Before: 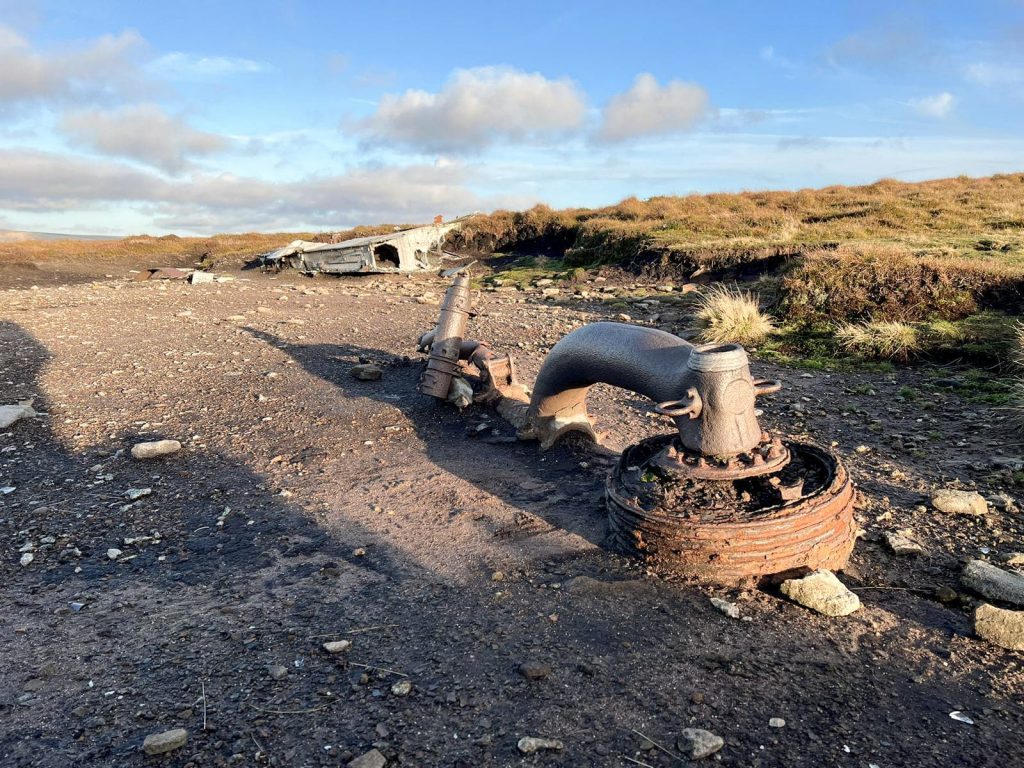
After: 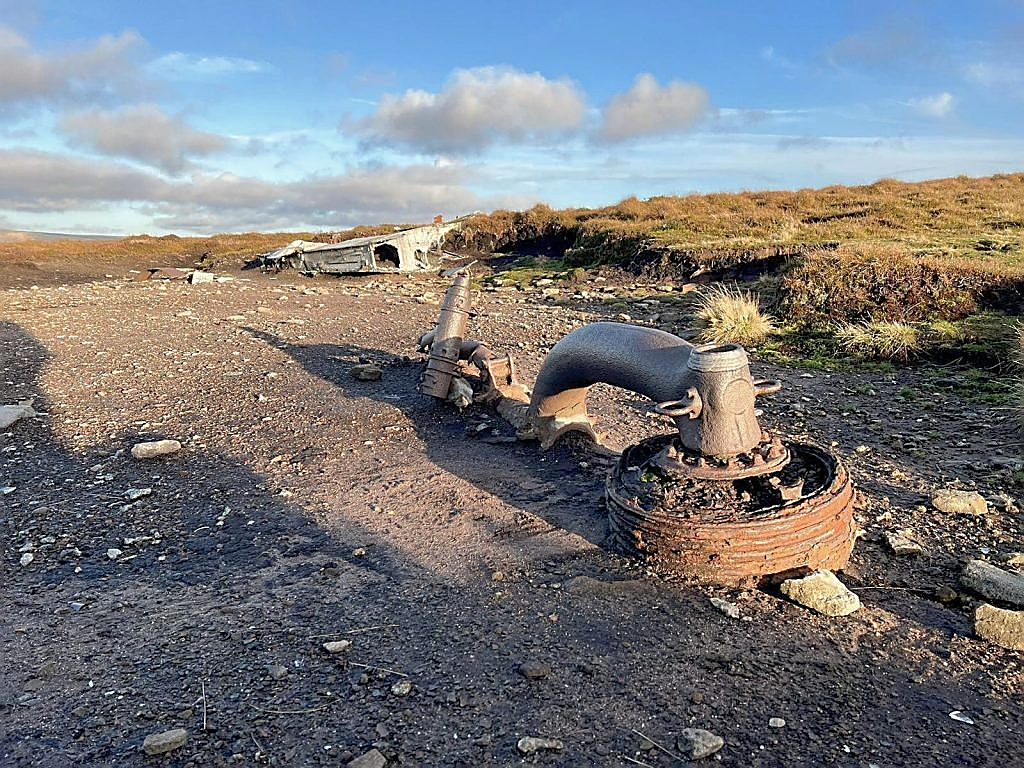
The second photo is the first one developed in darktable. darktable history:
sharpen: radius 1.363, amount 1.248, threshold 0.628
shadows and highlights: on, module defaults
